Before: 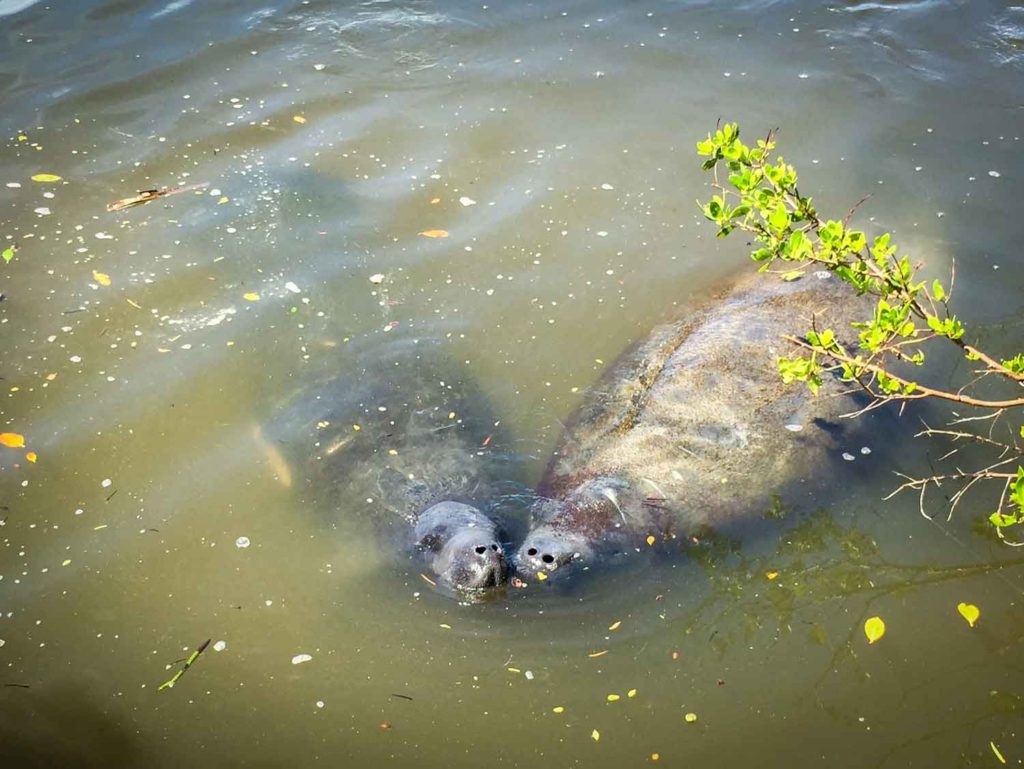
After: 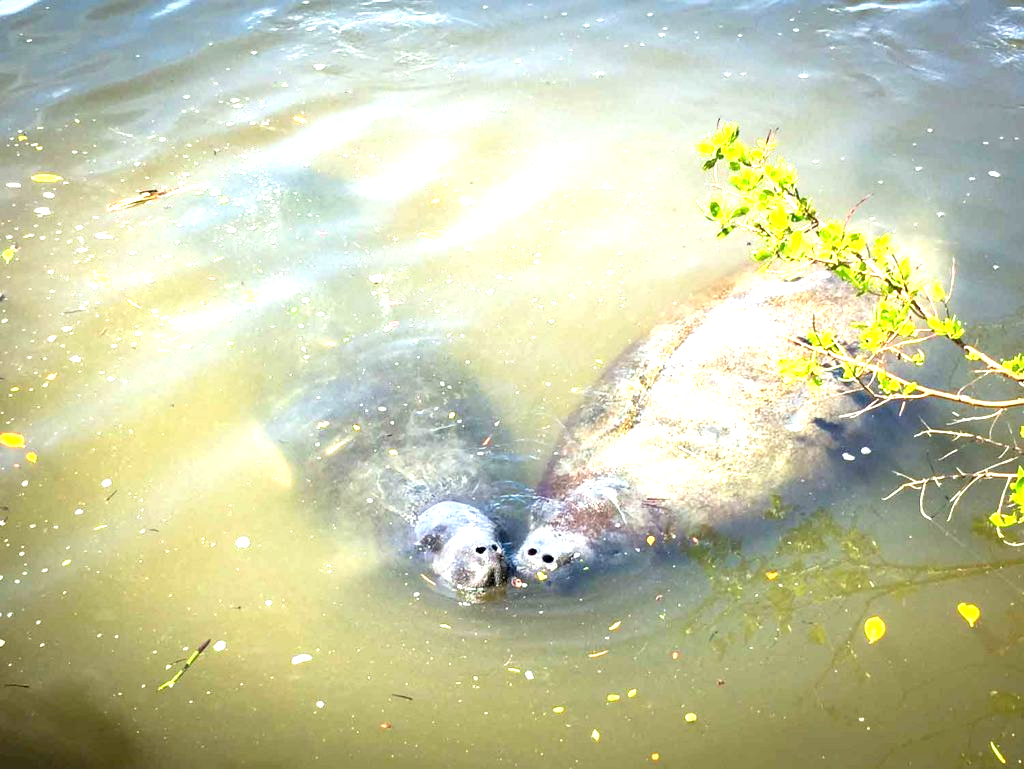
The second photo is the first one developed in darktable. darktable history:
exposure: black level correction 0.001, exposure 1.315 EV, compensate highlight preservation false
color correction: highlights a* -0.105, highlights b* 0.107
